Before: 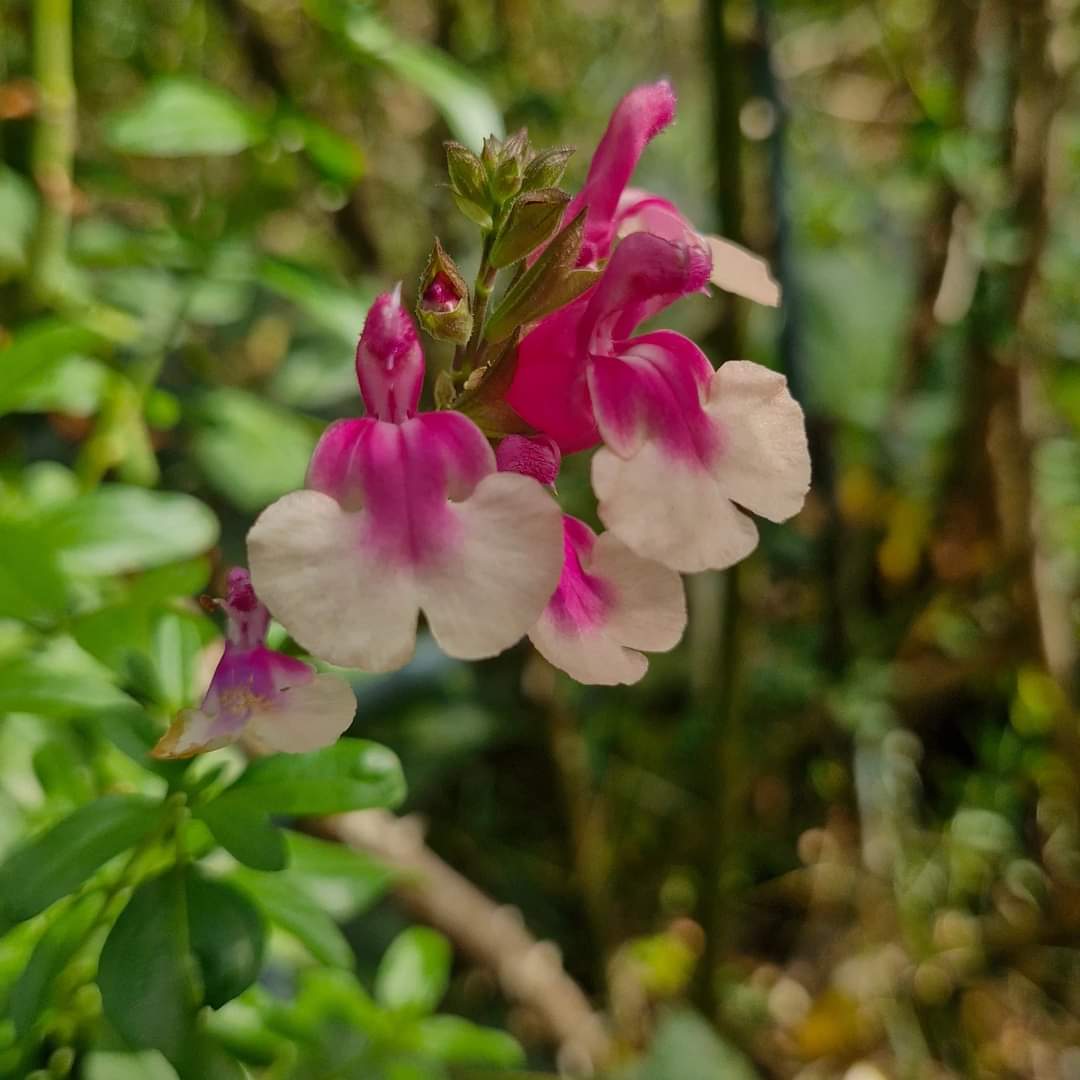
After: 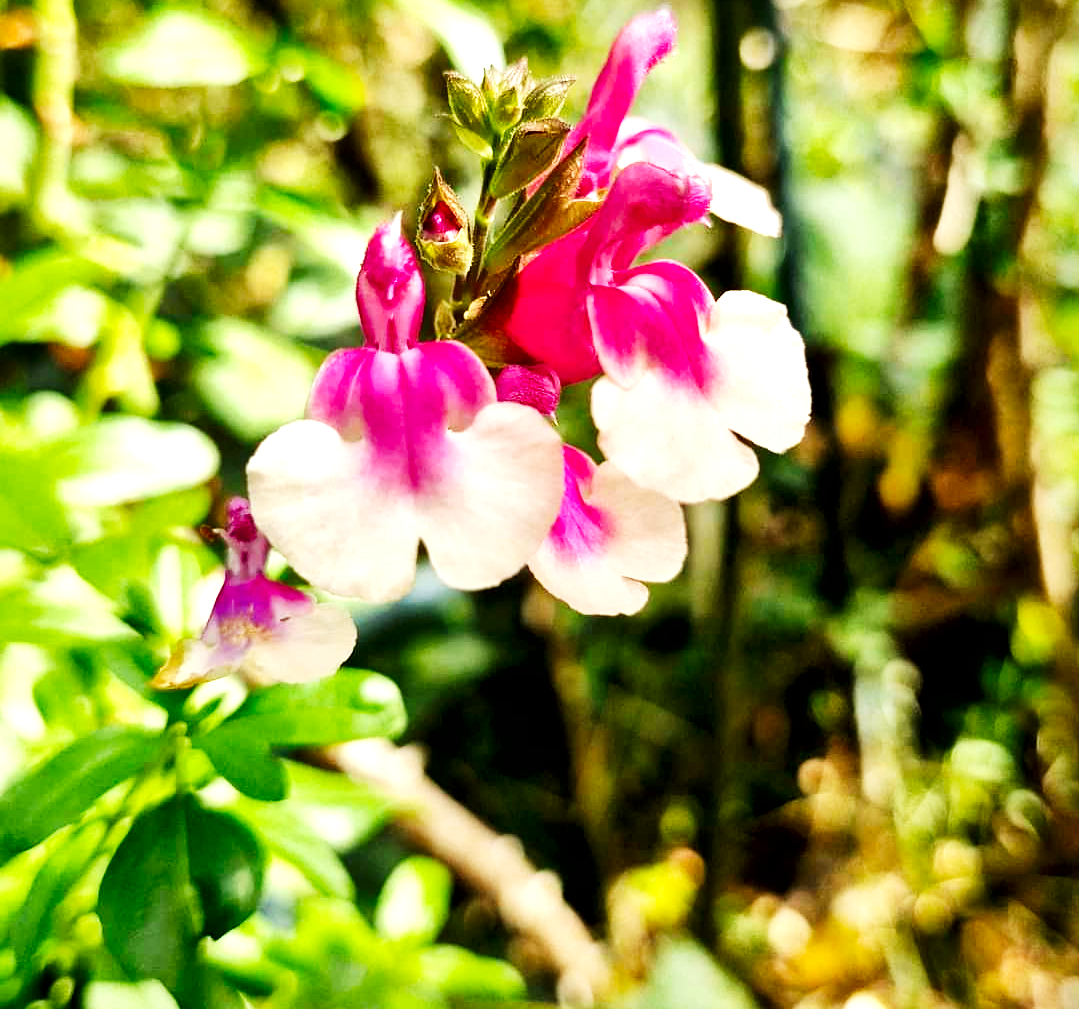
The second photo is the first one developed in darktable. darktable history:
crop and rotate: top 6.573%
local contrast: mode bilateral grid, contrast 99, coarseness 99, detail 165%, midtone range 0.2
tone equalizer: -8 EV -0.754 EV, -7 EV -0.696 EV, -6 EV -0.619 EV, -5 EV -0.362 EV, -3 EV 0.375 EV, -2 EV 0.6 EV, -1 EV 0.682 EV, +0 EV 0.746 EV
base curve: curves: ch0 [(0, 0) (0.007, 0.004) (0.027, 0.03) (0.046, 0.07) (0.207, 0.54) (0.442, 0.872) (0.673, 0.972) (1, 1)], preserve colors none
